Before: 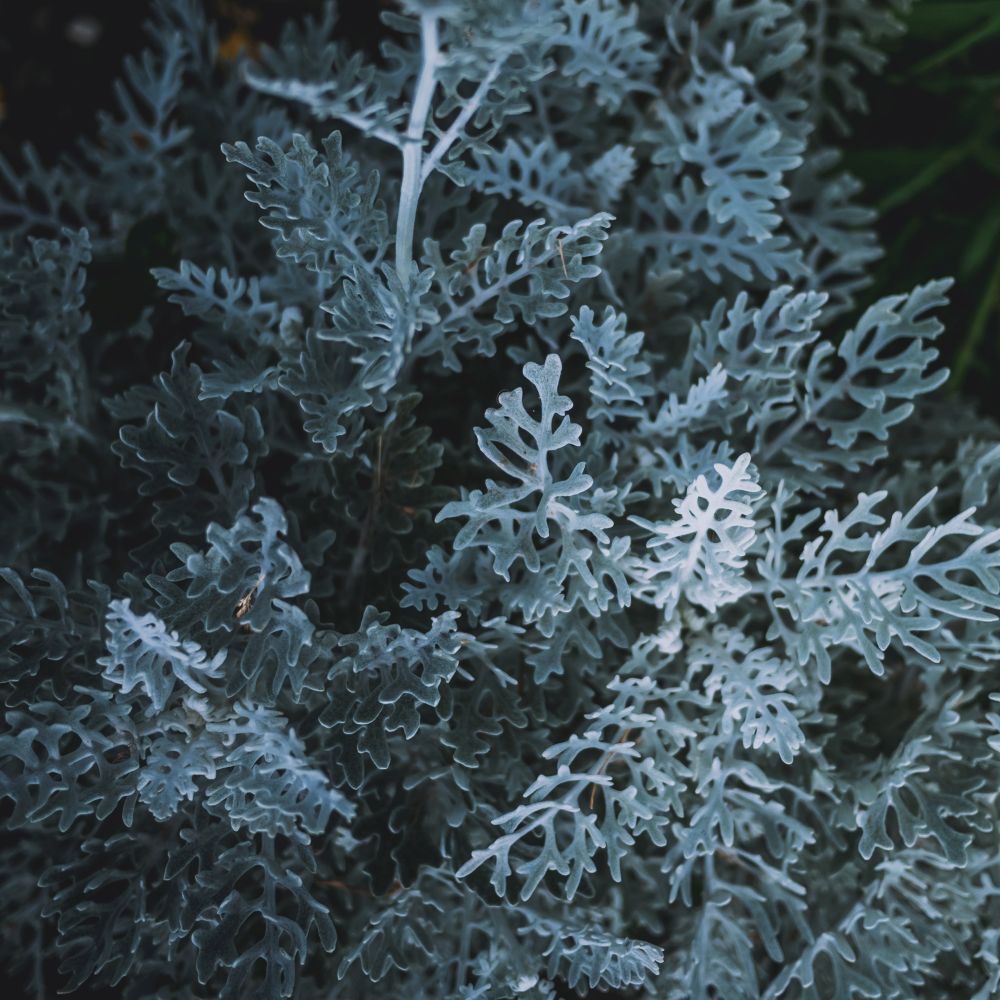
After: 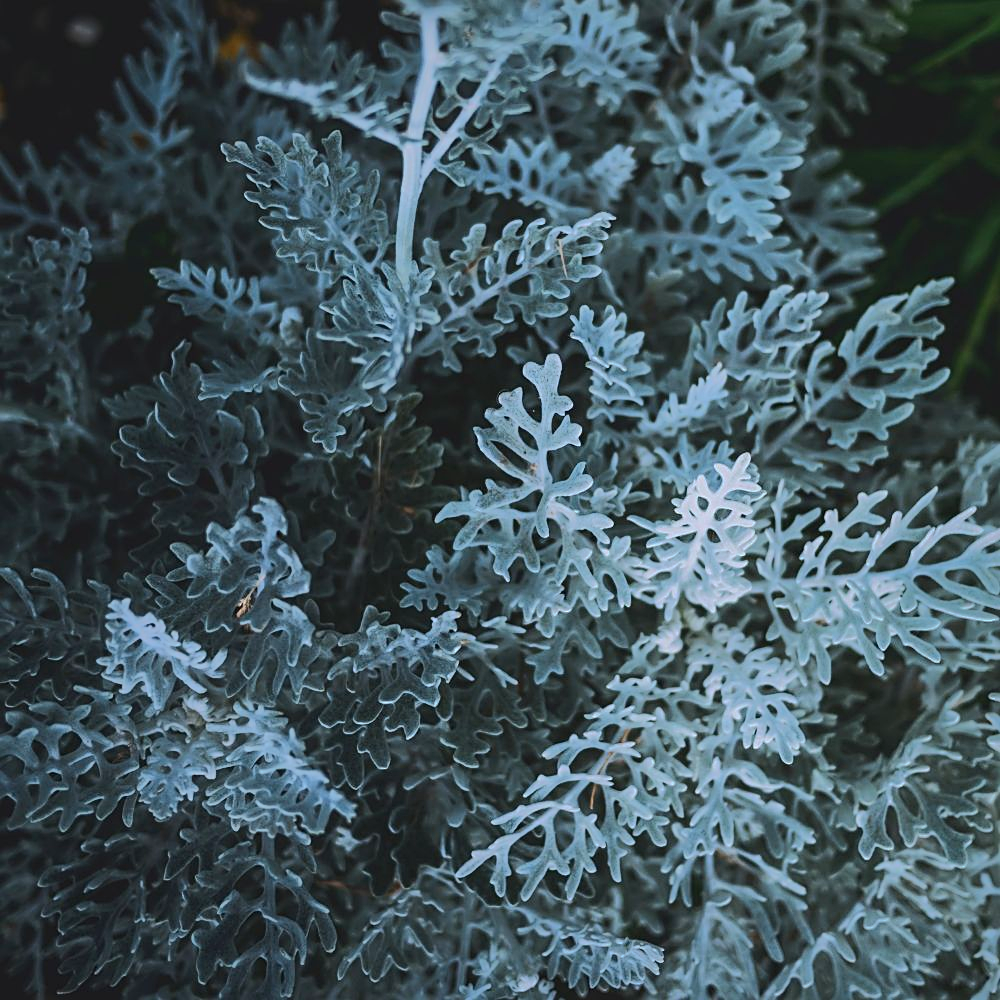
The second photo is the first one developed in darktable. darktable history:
shadows and highlights: shadows -19.91, highlights -73.15
sharpen: on, module defaults
contrast brightness saturation: contrast 0.2, brightness 0.16, saturation 0.22
